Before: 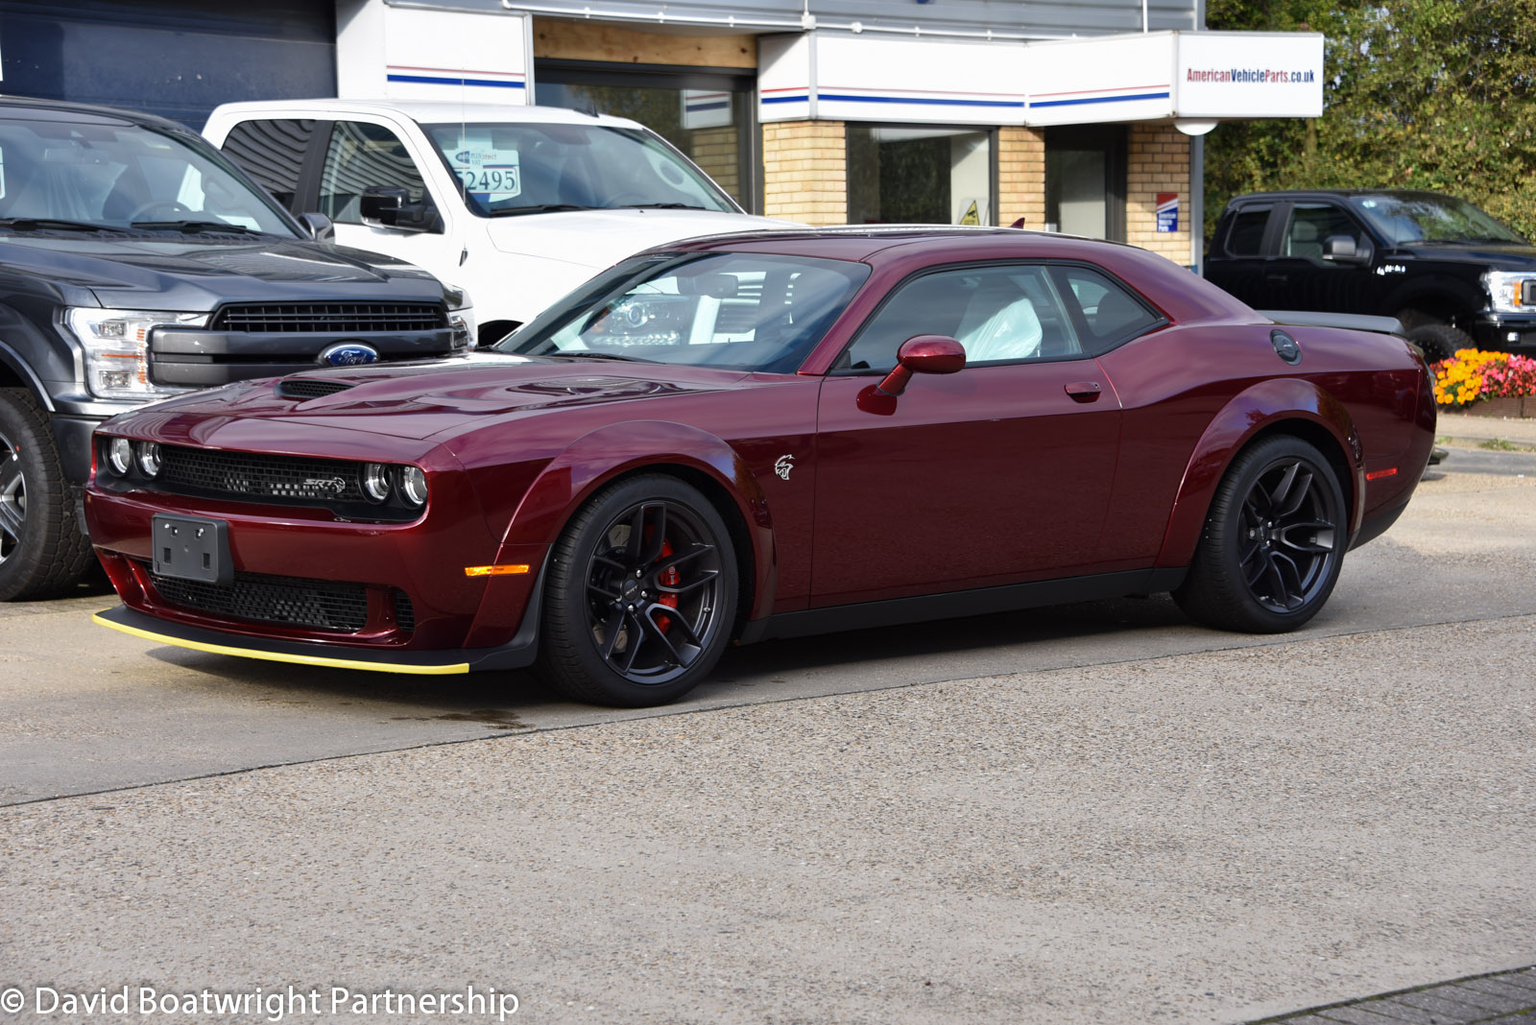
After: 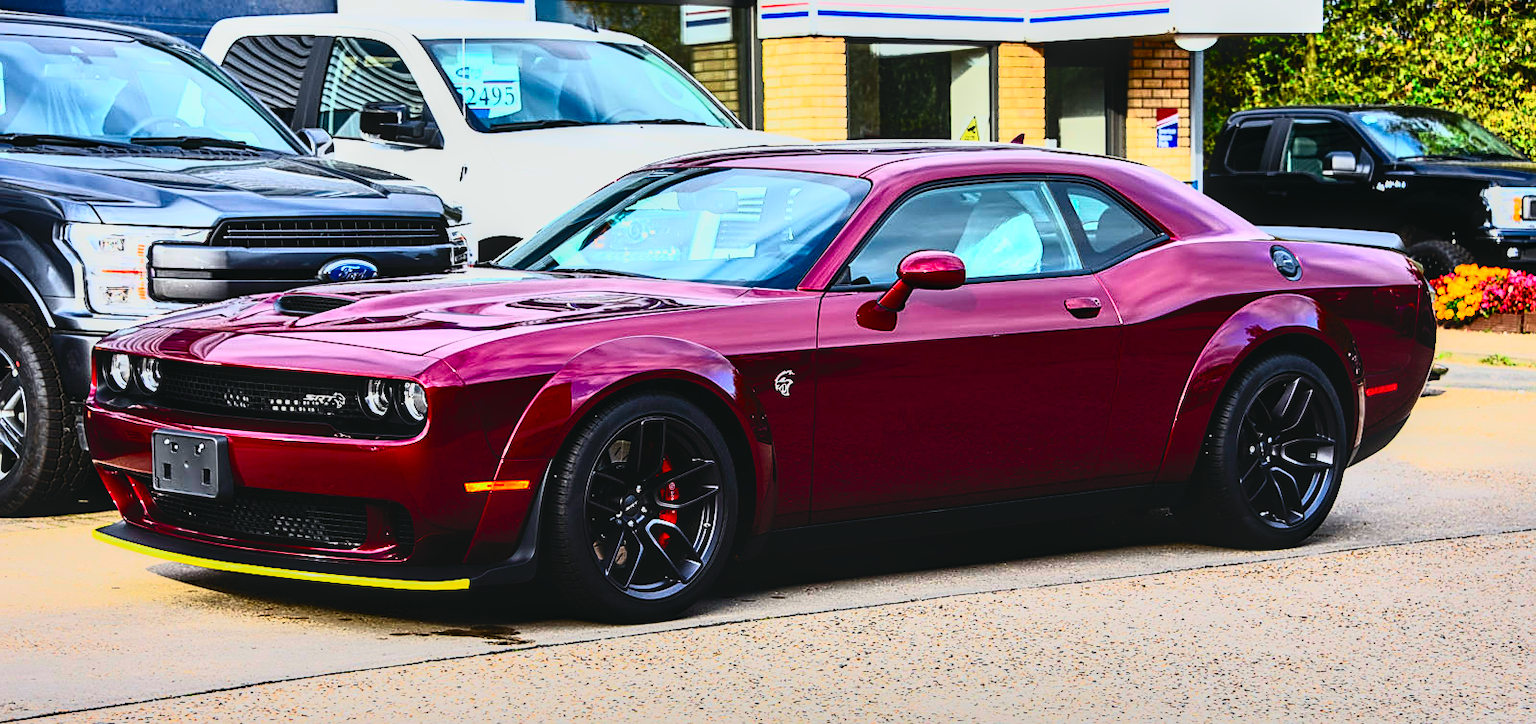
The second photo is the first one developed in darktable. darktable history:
sharpen: on, module defaults
contrast brightness saturation: contrast 1, brightness 1, saturation 1
filmic rgb: black relative exposure -6.15 EV, white relative exposure 6.96 EV, hardness 2.23, color science v6 (2022)
local contrast: on, module defaults
tone curve: curves: ch0 [(0, 0) (0.181, 0.087) (0.498, 0.485) (0.78, 0.742) (0.993, 0.954)]; ch1 [(0, 0) (0.311, 0.149) (0.395, 0.349) (0.488, 0.477) (0.612, 0.641) (1, 1)]; ch2 [(0, 0) (0.5, 0.5) (0.638, 0.667) (1, 1)], color space Lab, independent channels, preserve colors none
shadows and highlights: radius 108.52, shadows 23.73, highlights -59.32, low approximation 0.01, soften with gaussian
crop and rotate: top 8.293%, bottom 20.996%
